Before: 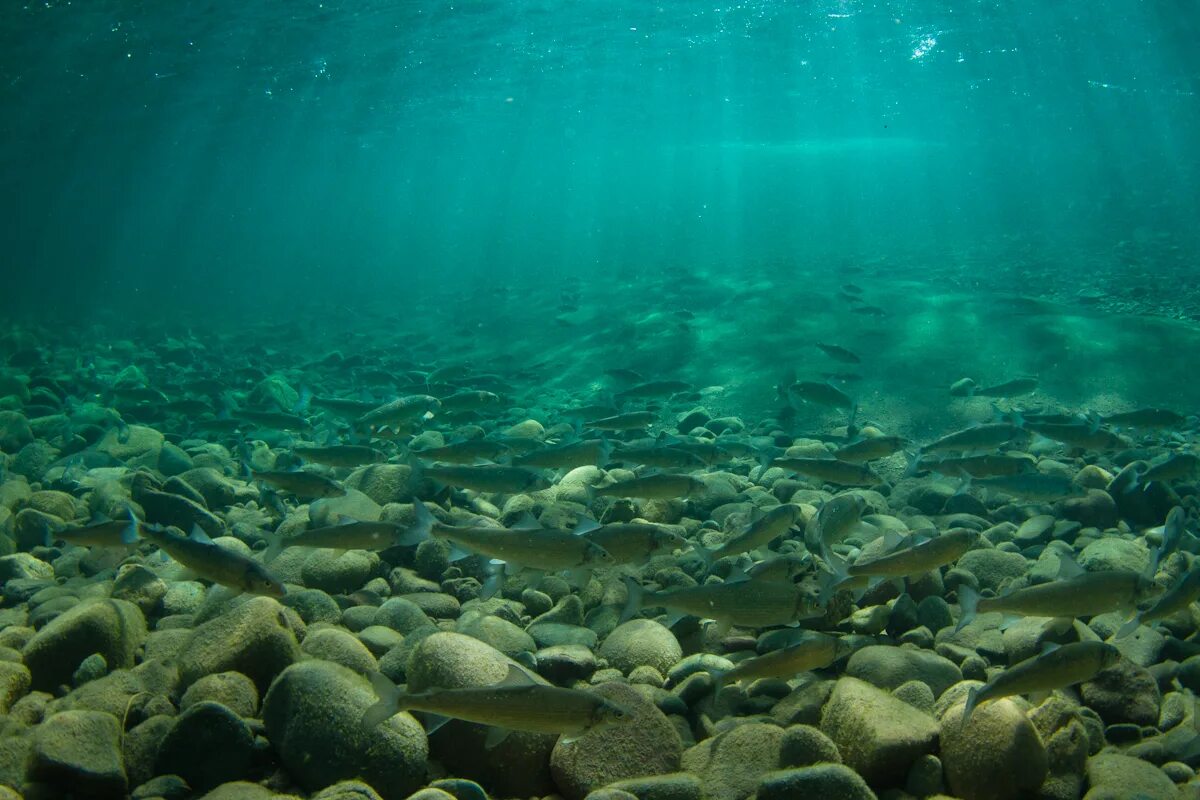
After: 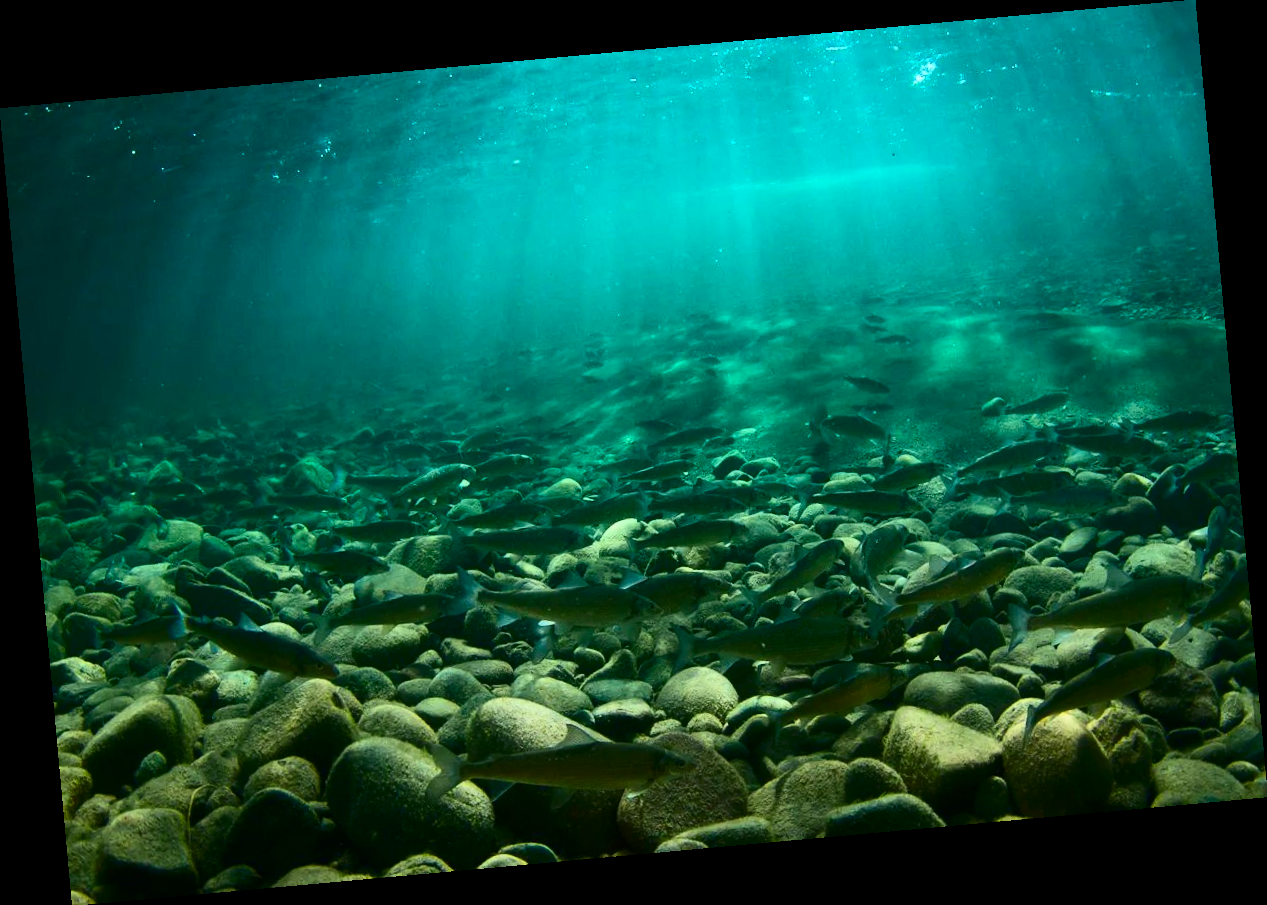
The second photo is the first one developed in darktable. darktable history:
rotate and perspective: rotation -5.2°, automatic cropping off
contrast brightness saturation: contrast 0.4, brightness 0.05, saturation 0.25
